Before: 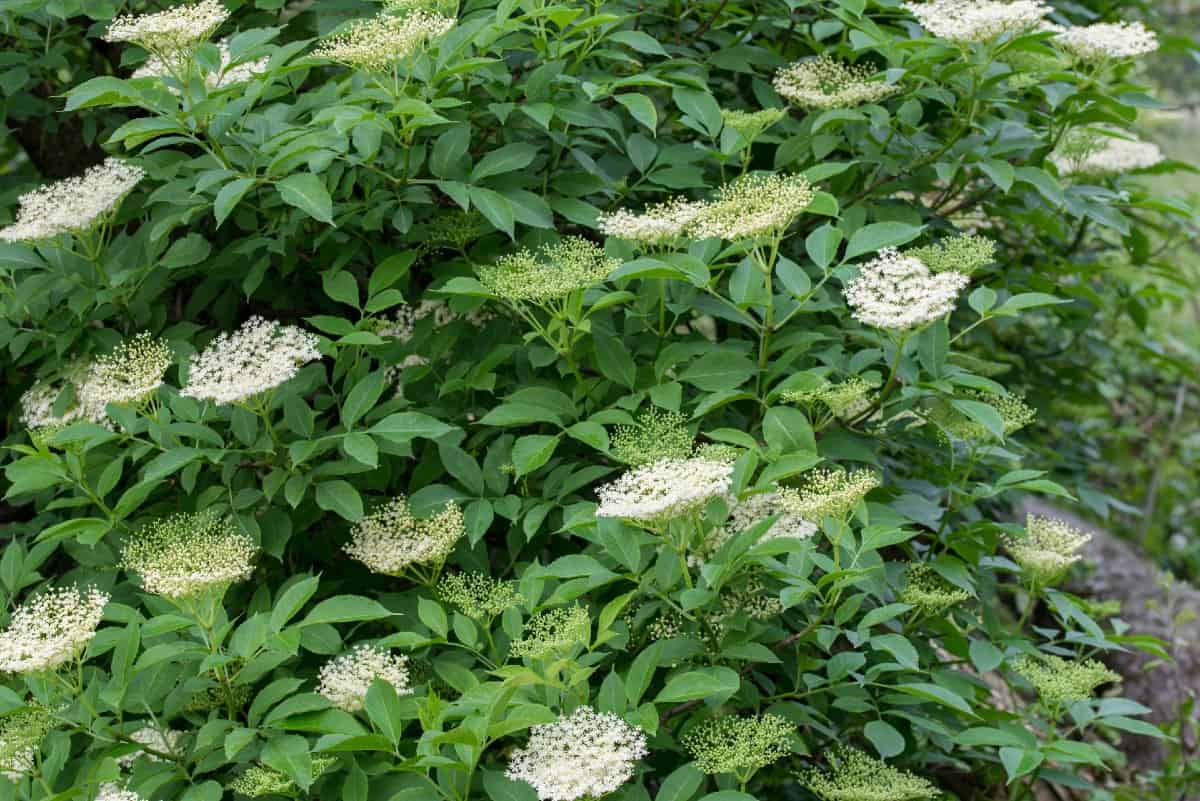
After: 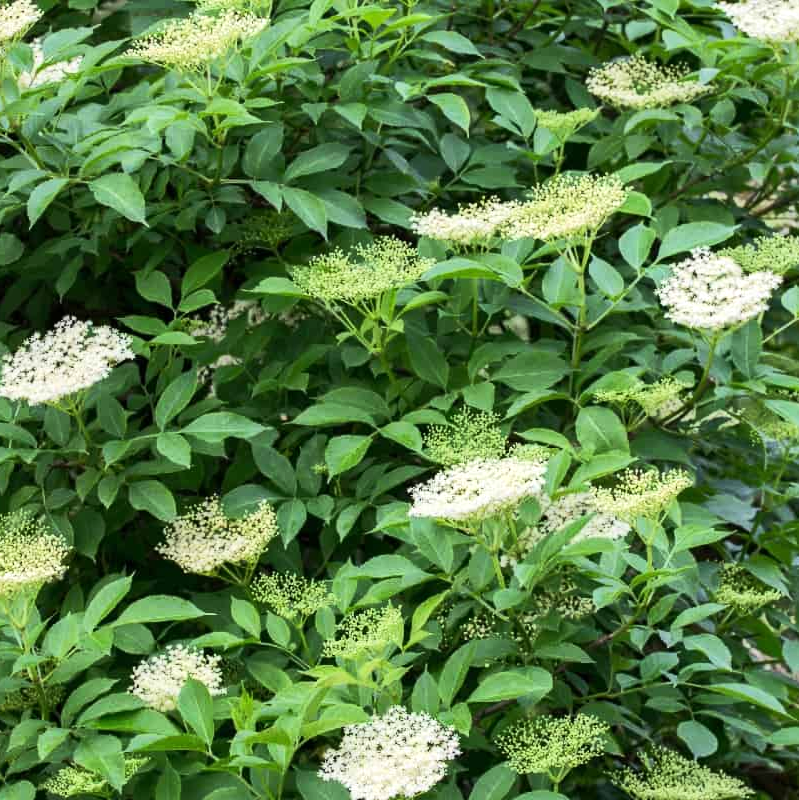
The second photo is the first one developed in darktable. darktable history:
crop and rotate: left 15.616%, right 17.788%
tone equalizer: -8 EV 0.029 EV, -7 EV -0.023 EV, -6 EV 0.048 EV, -5 EV 0.047 EV, -4 EV 0.255 EV, -3 EV 0.623 EV, -2 EV 0.555 EV, -1 EV 0.186 EV, +0 EV 0.049 EV, edges refinement/feathering 500, mask exposure compensation -1.57 EV, preserve details no
